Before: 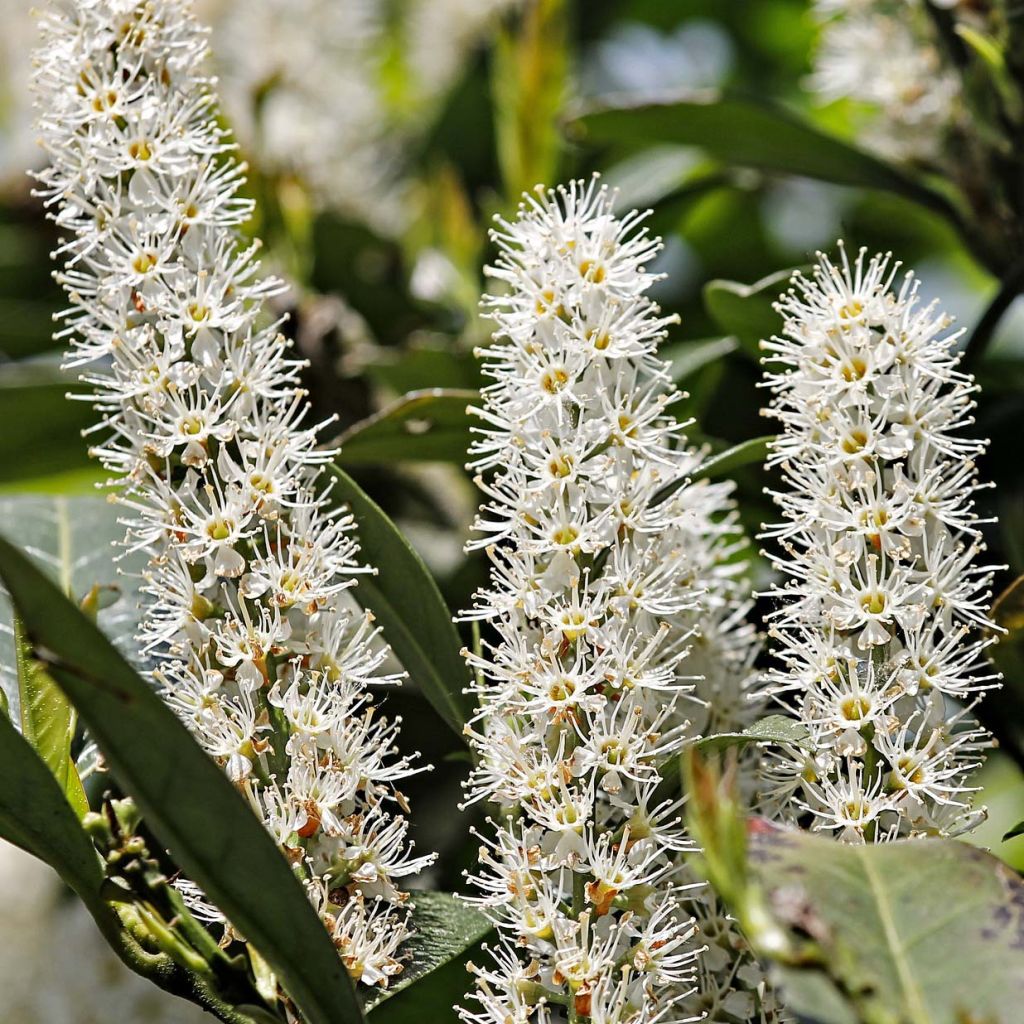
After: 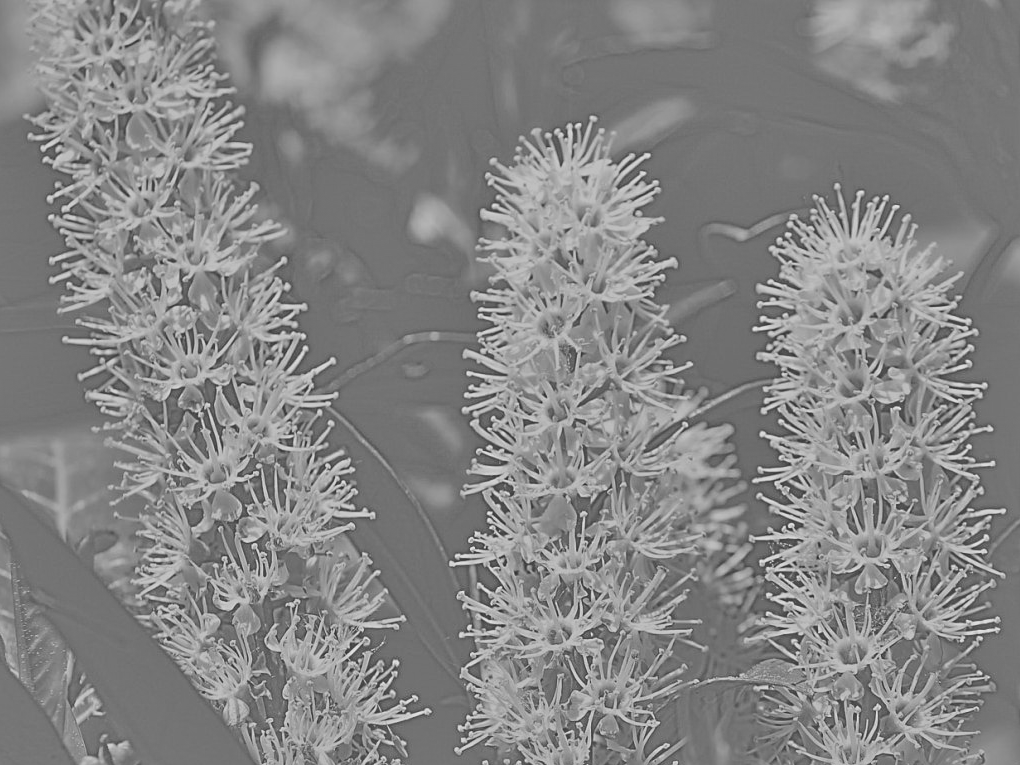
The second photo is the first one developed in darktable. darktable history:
shadows and highlights: radius 118.69, shadows 42.21, highlights -61.56, soften with gaussian
crop: left 0.387%, top 5.469%, bottom 19.809%
exposure: black level correction 0, exposure 2.138 EV, compensate exposure bias true, compensate highlight preservation false
highpass: sharpness 5.84%, contrast boost 8.44%
local contrast: mode bilateral grid, contrast 20, coarseness 50, detail 150%, midtone range 0.2
